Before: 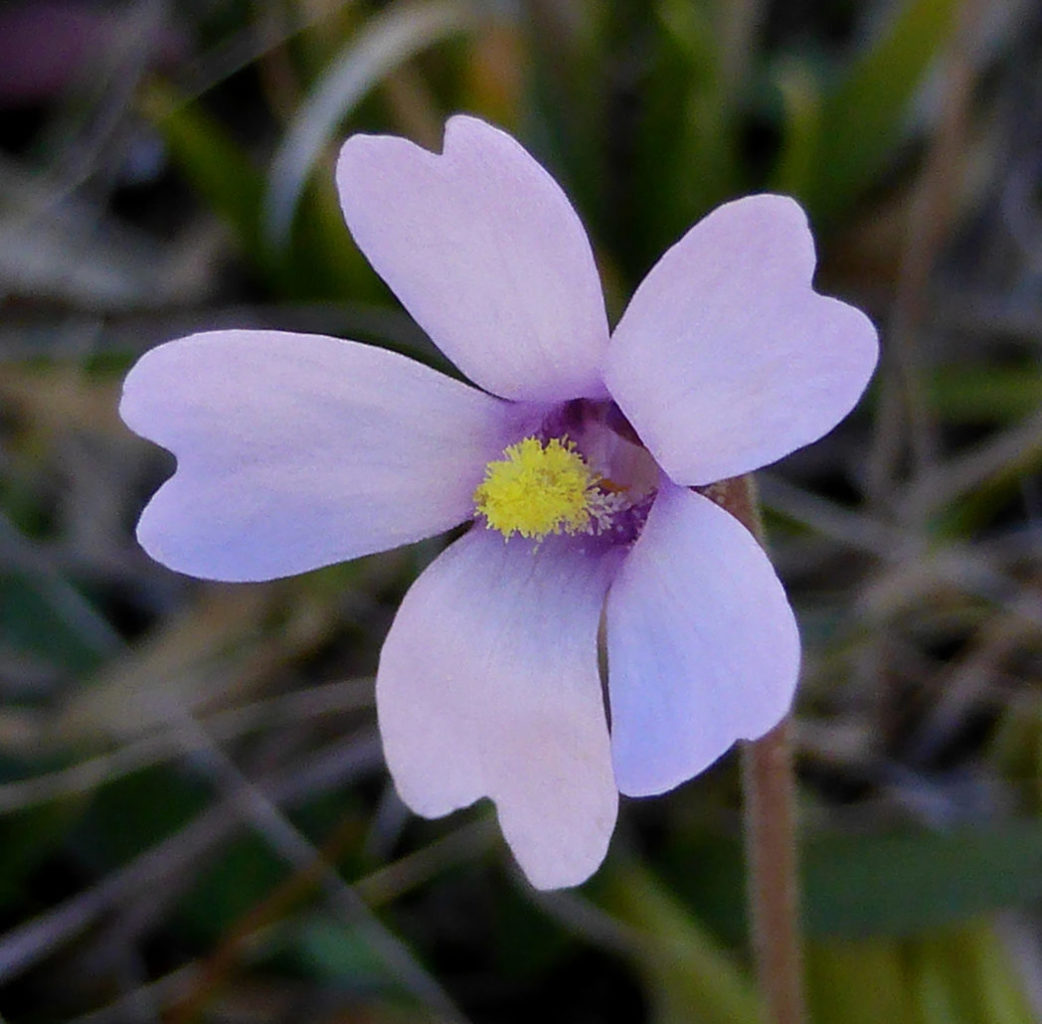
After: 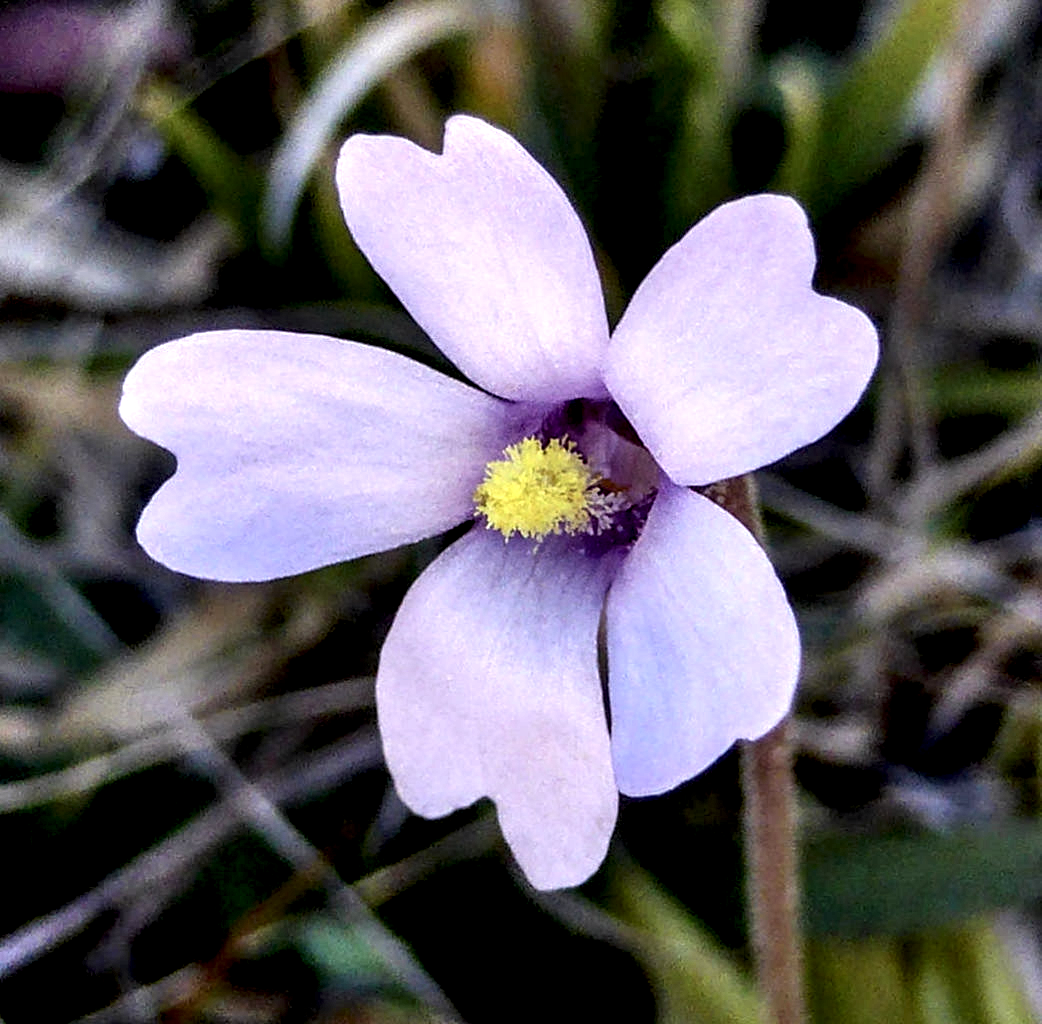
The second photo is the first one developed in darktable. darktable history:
local contrast: shadows 185%, detail 225%
shadows and highlights: soften with gaussian
white balance: red 1.009, blue 1.027
